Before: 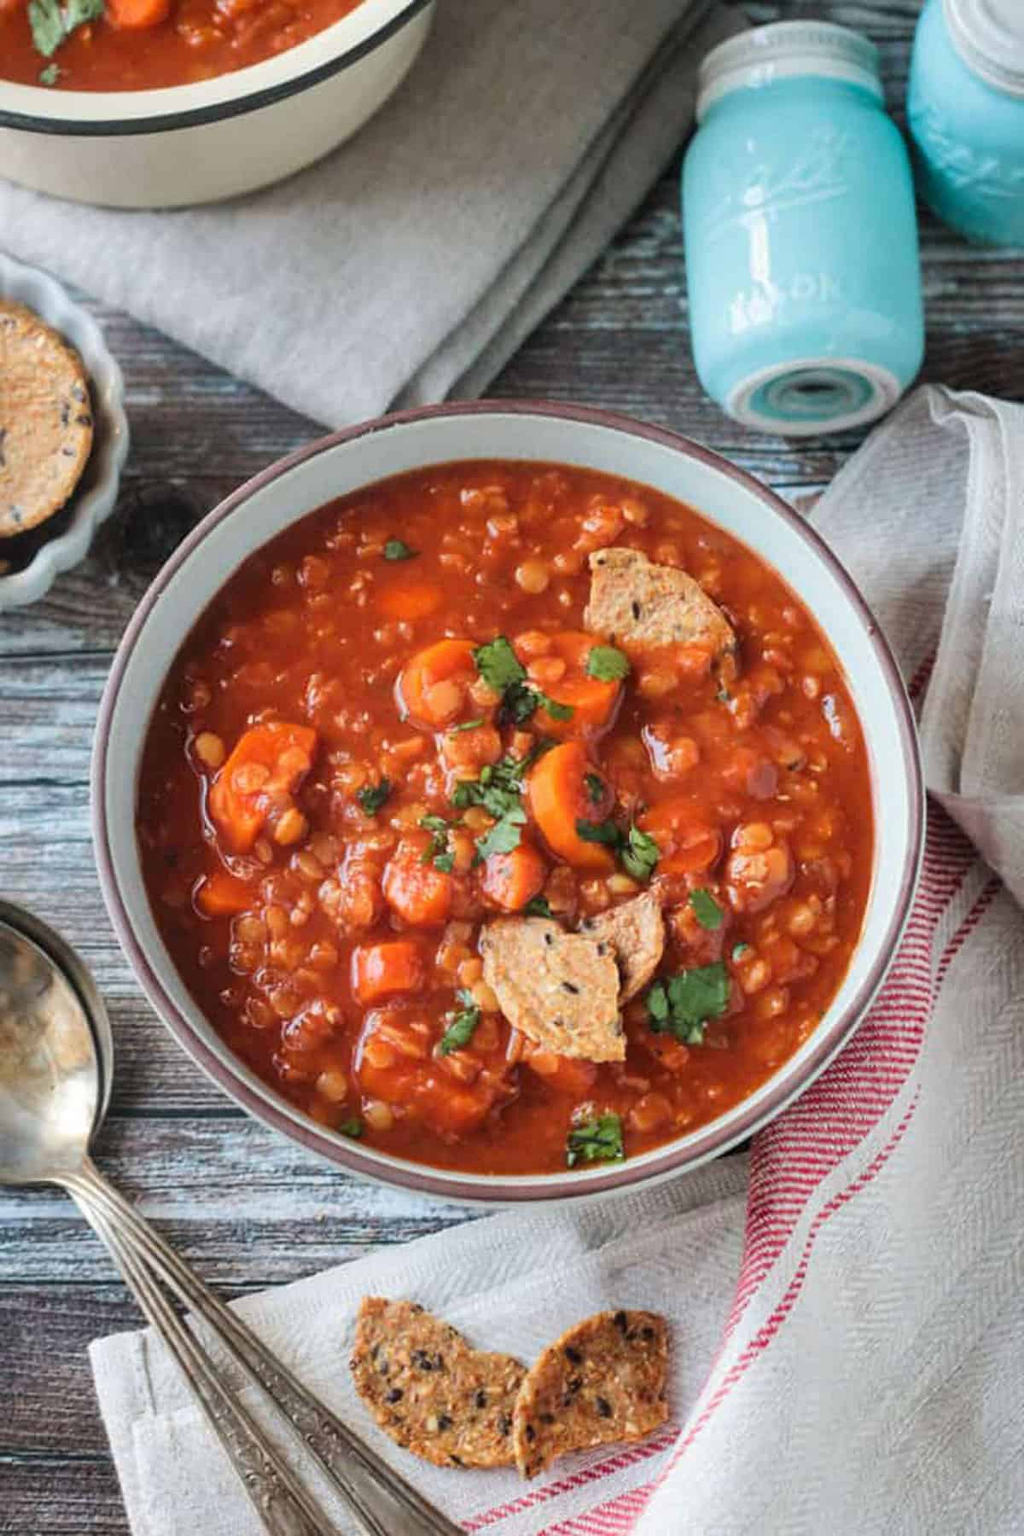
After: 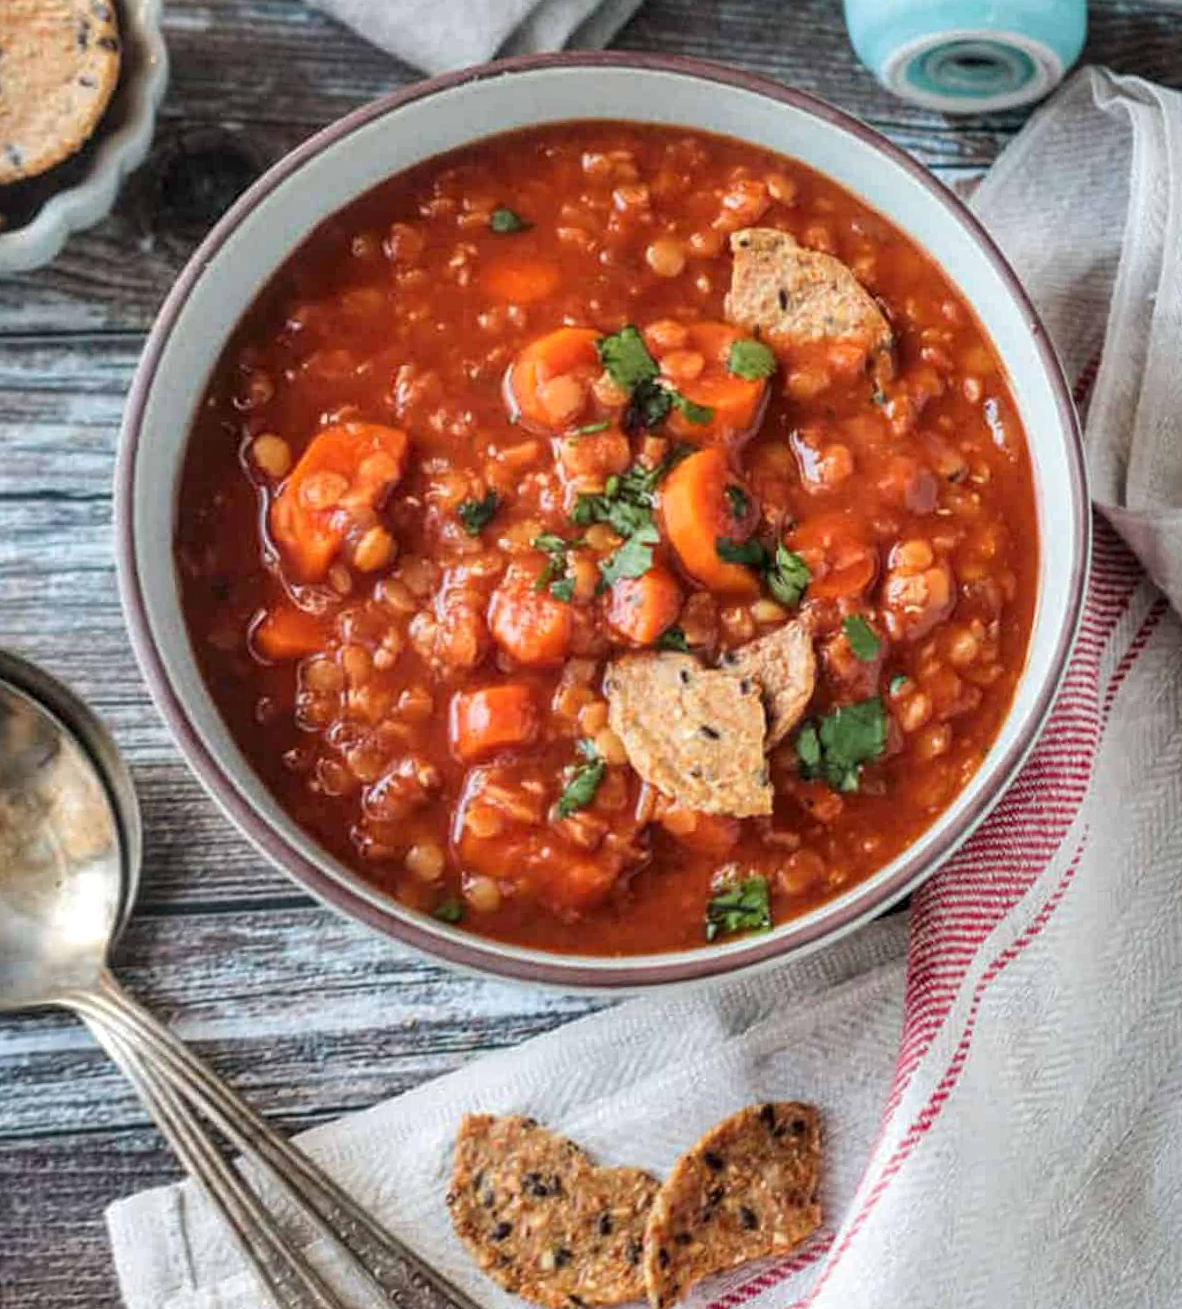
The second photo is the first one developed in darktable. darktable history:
crop and rotate: top 19.998%
local contrast: on, module defaults
rotate and perspective: rotation -0.013°, lens shift (vertical) -0.027, lens shift (horizontal) 0.178, crop left 0.016, crop right 0.989, crop top 0.082, crop bottom 0.918
